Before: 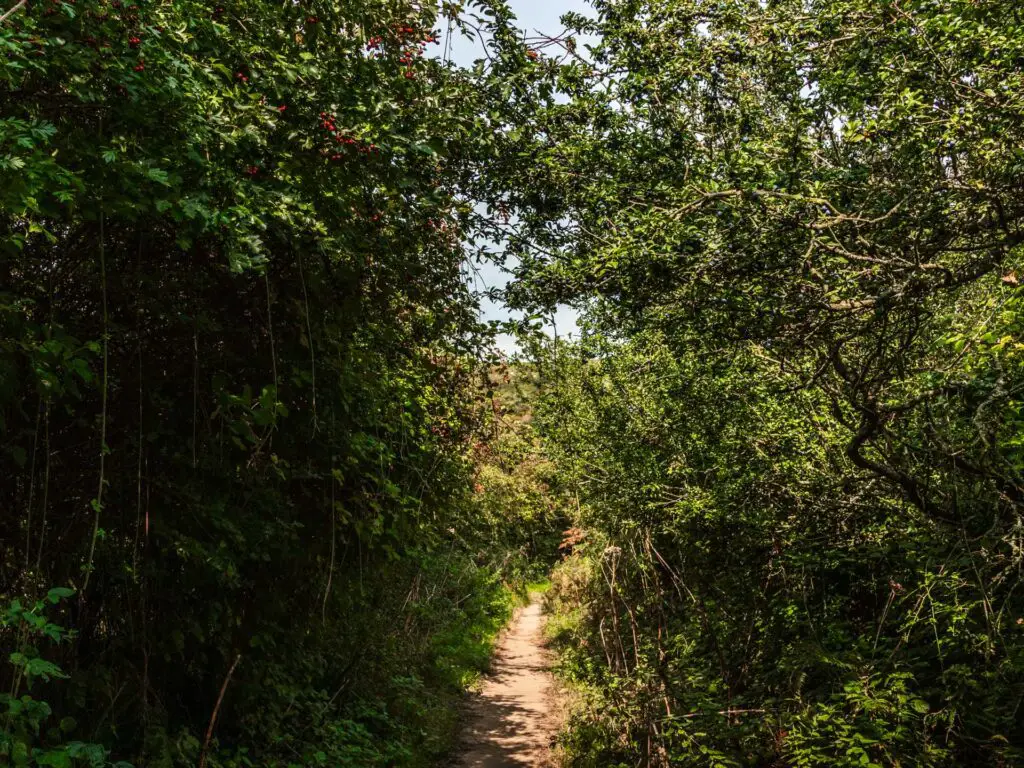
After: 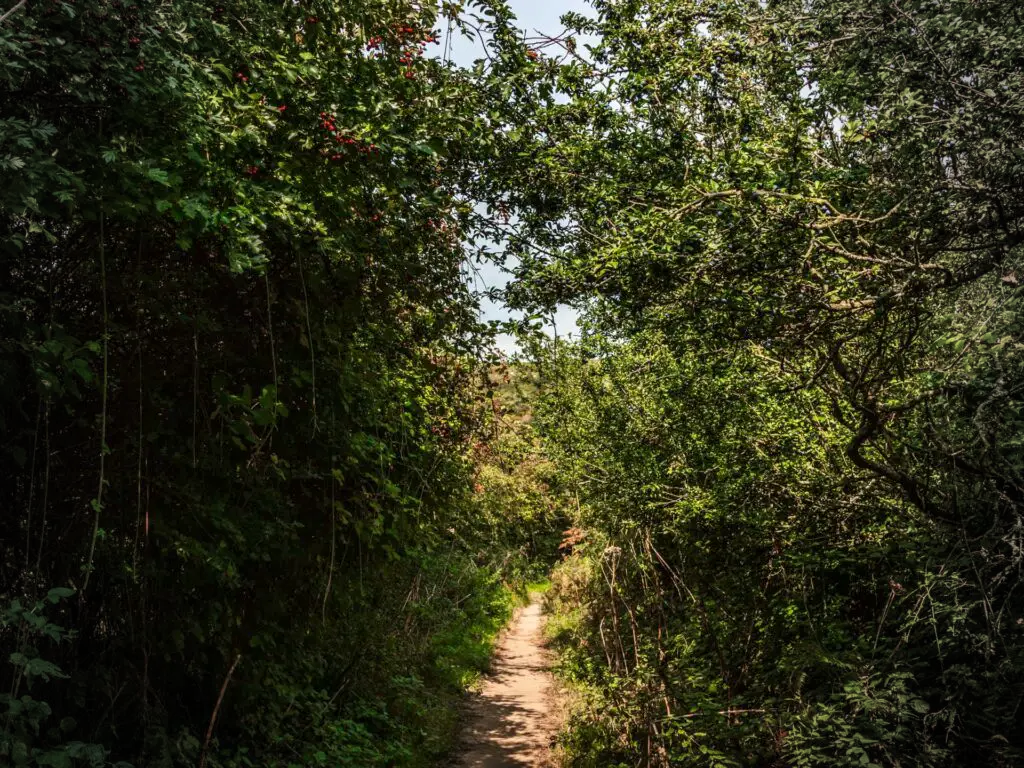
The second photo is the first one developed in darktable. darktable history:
vignetting: fall-off start 77.25%, fall-off radius 26.59%, width/height ratio 0.973
local contrast: mode bilateral grid, contrast 10, coarseness 24, detail 110%, midtone range 0.2
